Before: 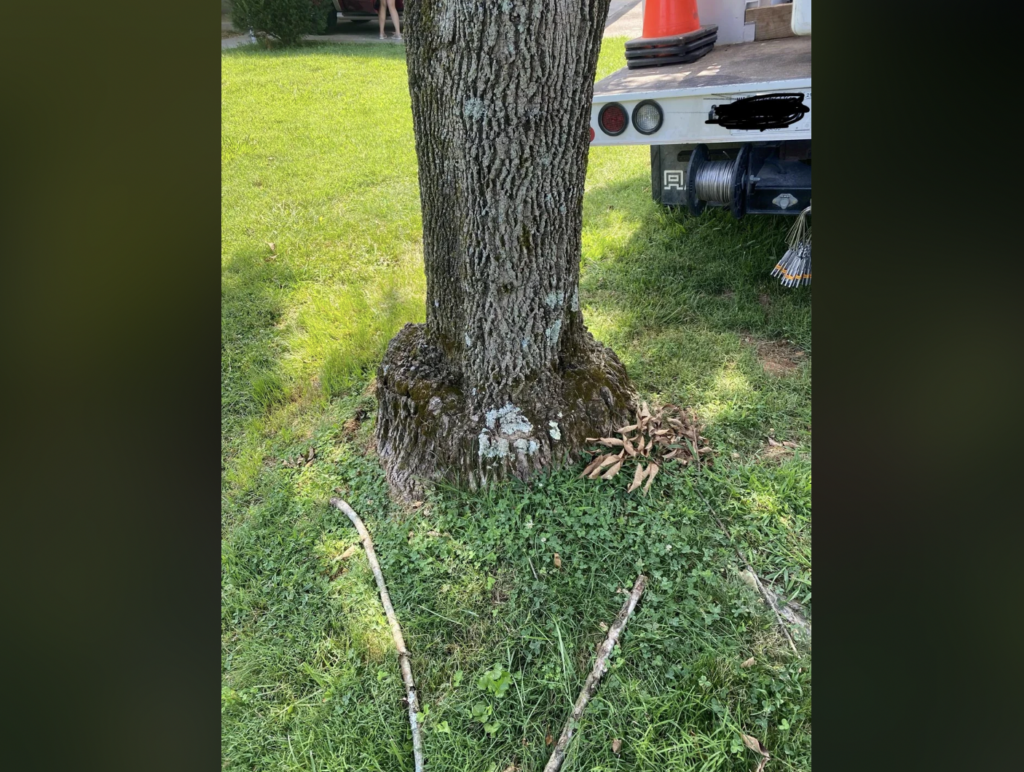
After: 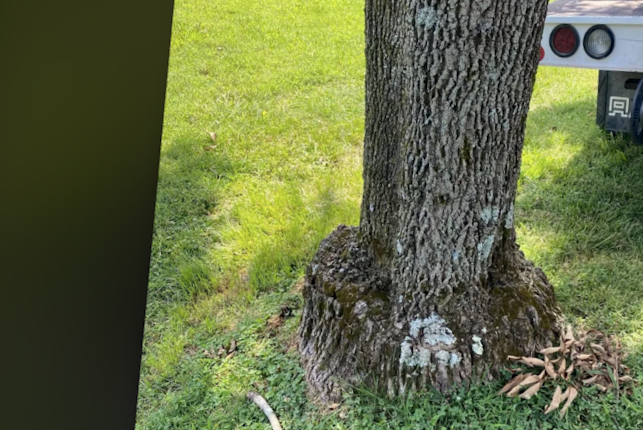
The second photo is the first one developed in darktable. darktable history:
crop and rotate: angle -5.28°, left 2.085%, top 7.052%, right 27.696%, bottom 30.662%
haze removal: compatibility mode true, adaptive false
